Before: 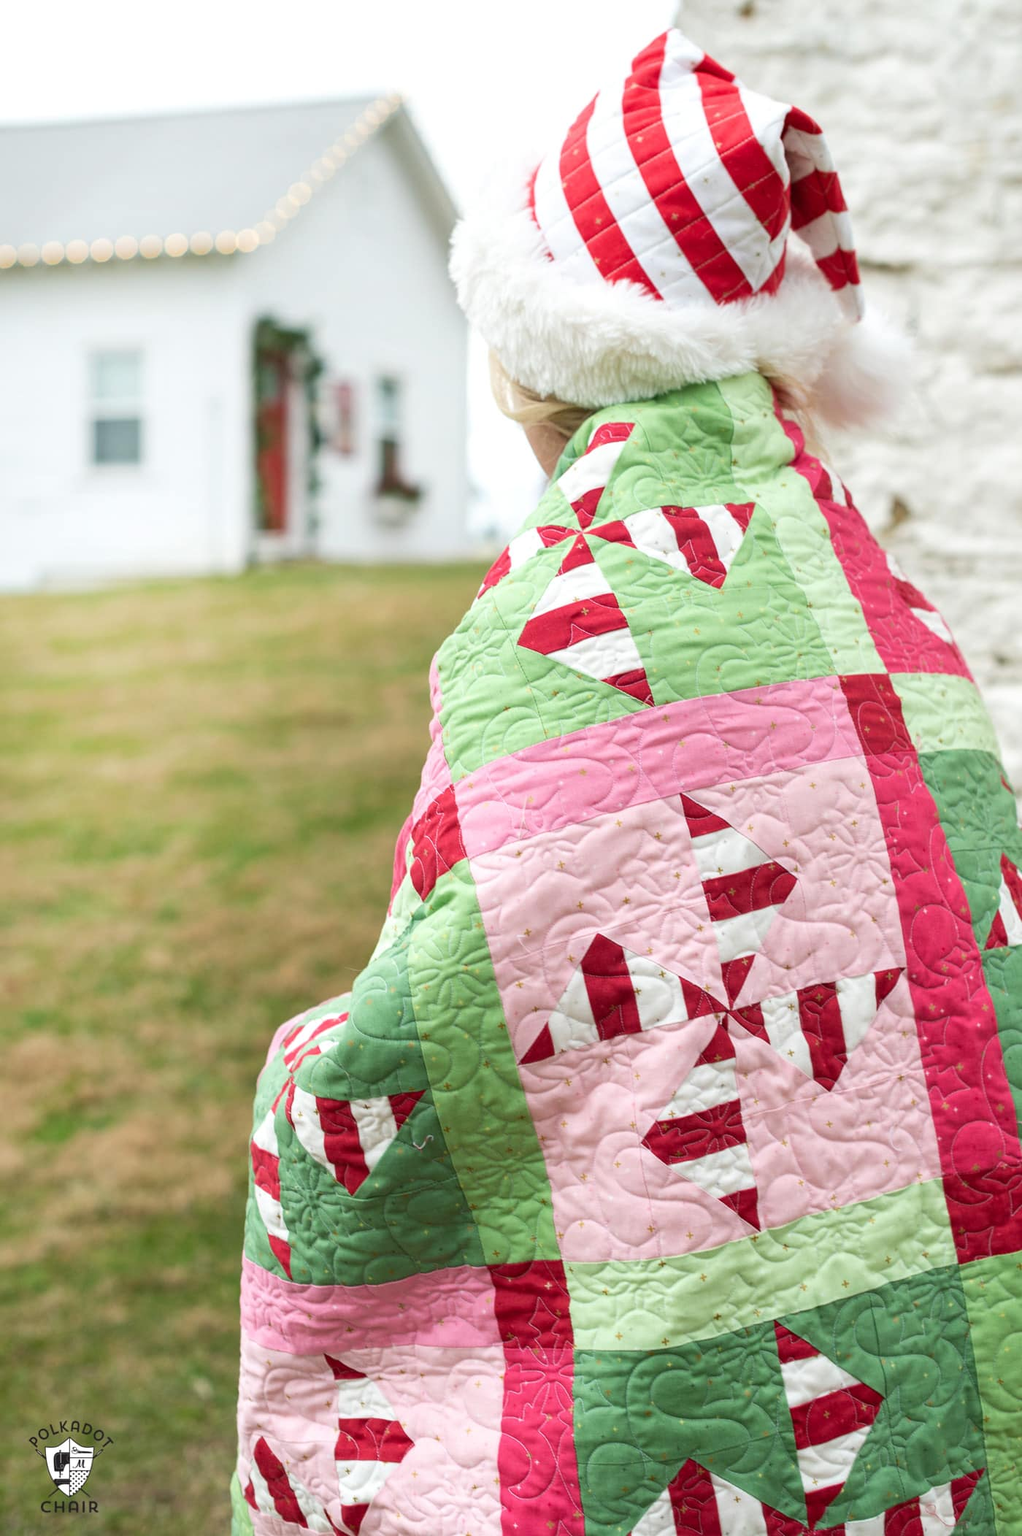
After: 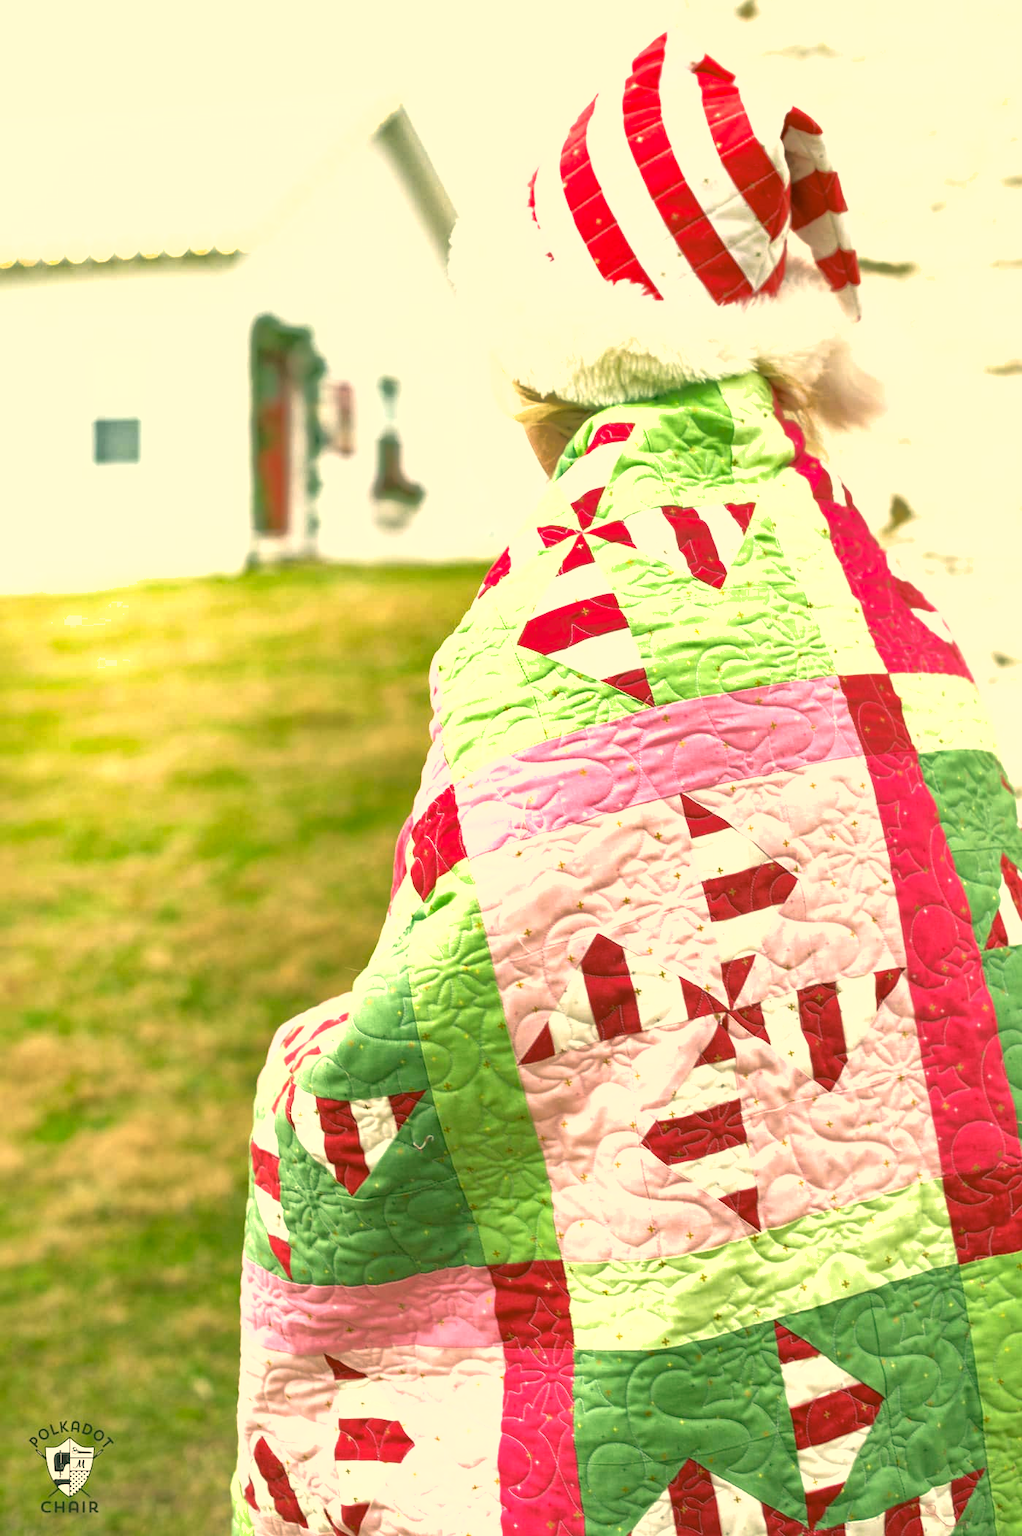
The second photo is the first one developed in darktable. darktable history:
exposure: exposure 0.74 EV, compensate highlight preservation false
color correction: highlights a* 5.3, highlights b* 24.26, shadows a* -15.58, shadows b* 4.02
shadows and highlights: on, module defaults
